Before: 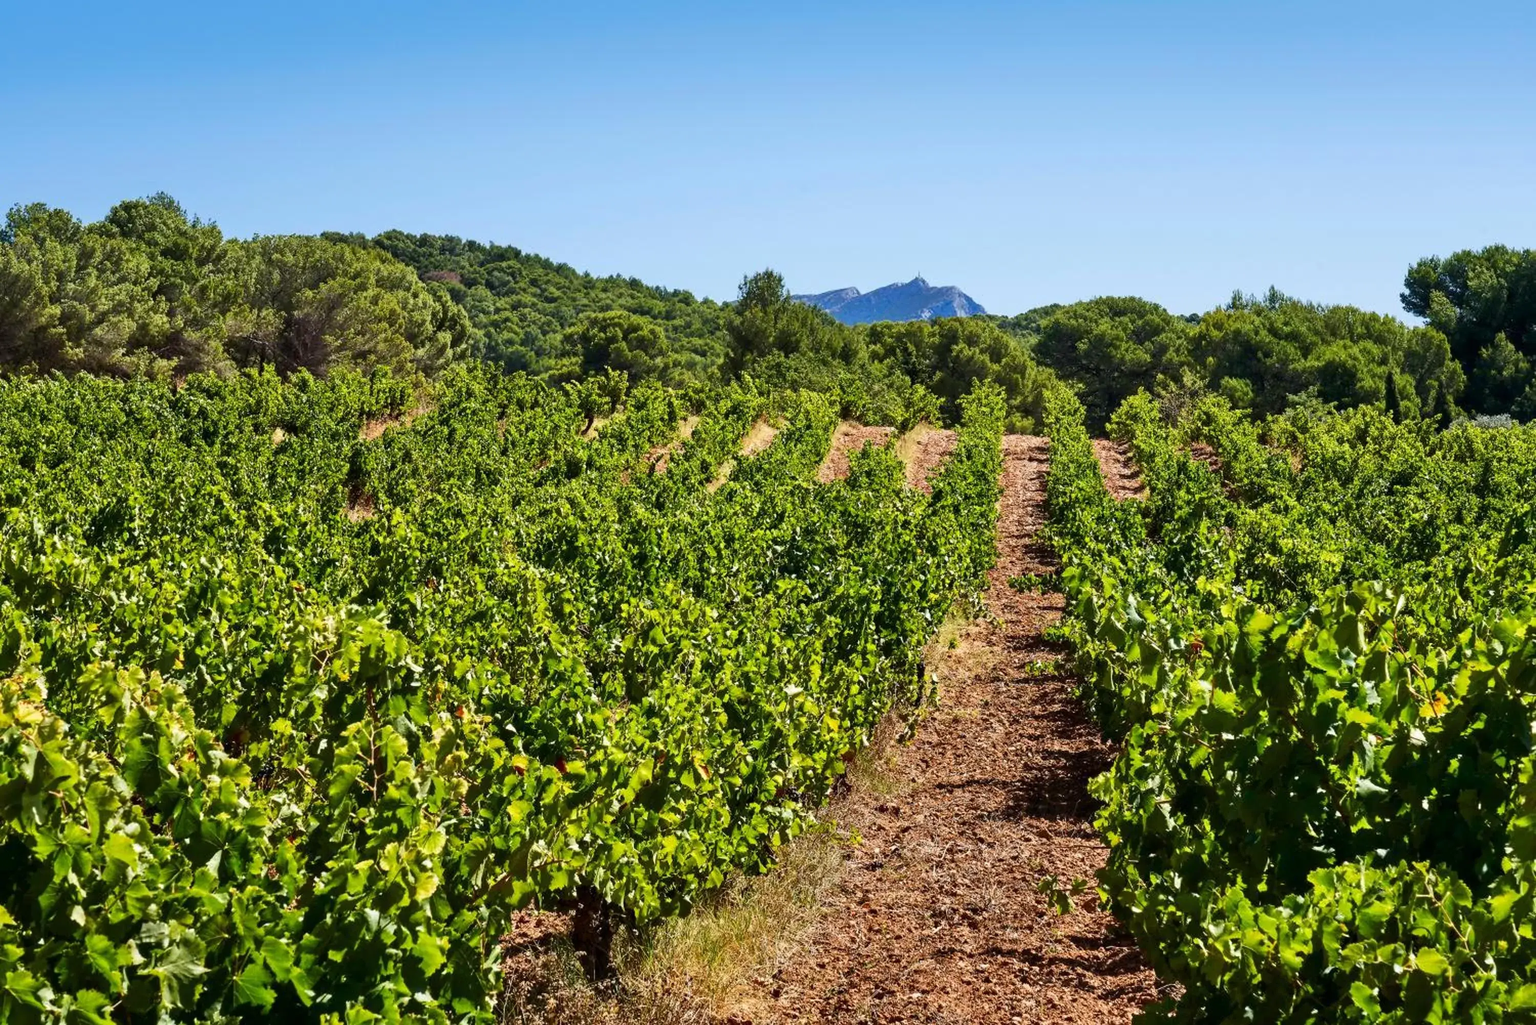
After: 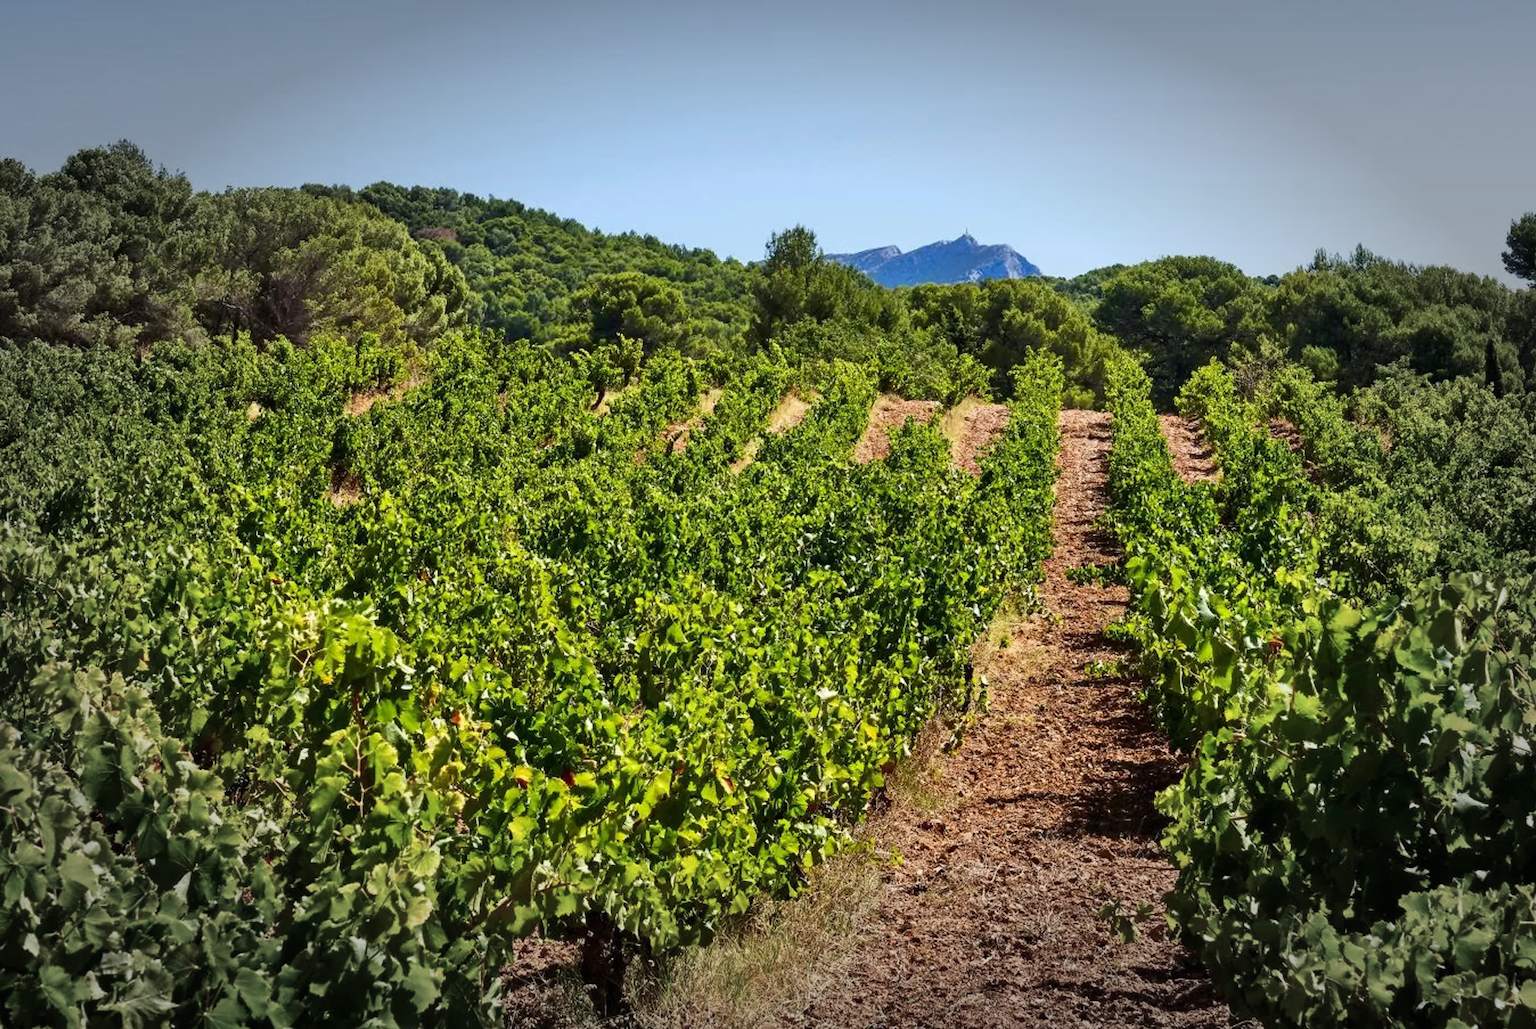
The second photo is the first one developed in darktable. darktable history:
crop: left 3.272%, top 6.494%, right 6.809%, bottom 3.18%
vignetting: fall-off start 65.78%, fall-off radius 39.65%, automatic ratio true, width/height ratio 0.669
